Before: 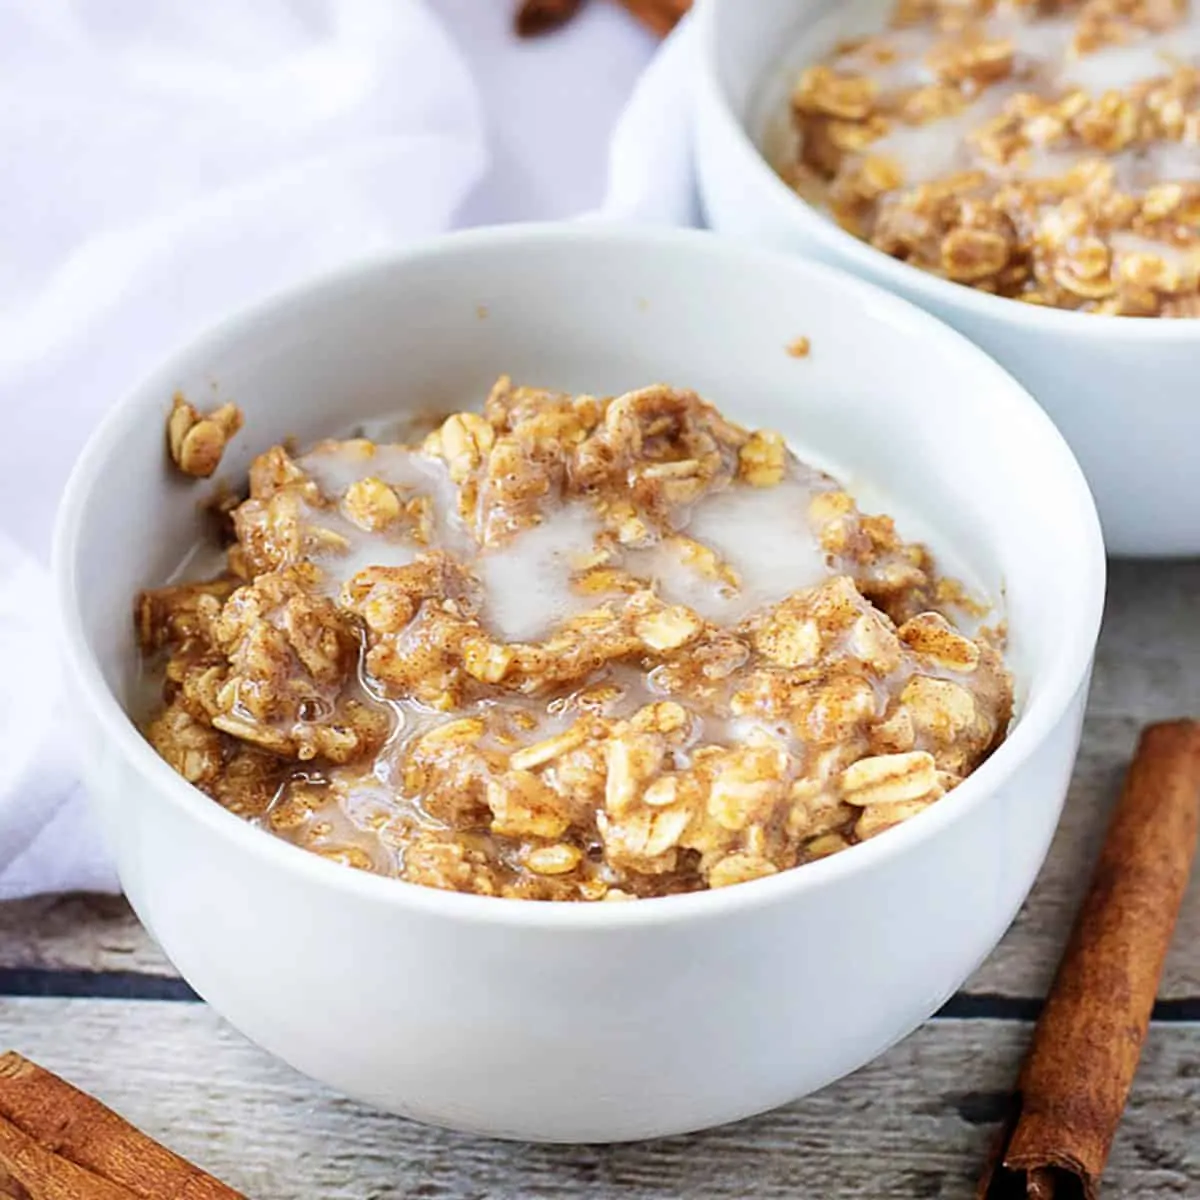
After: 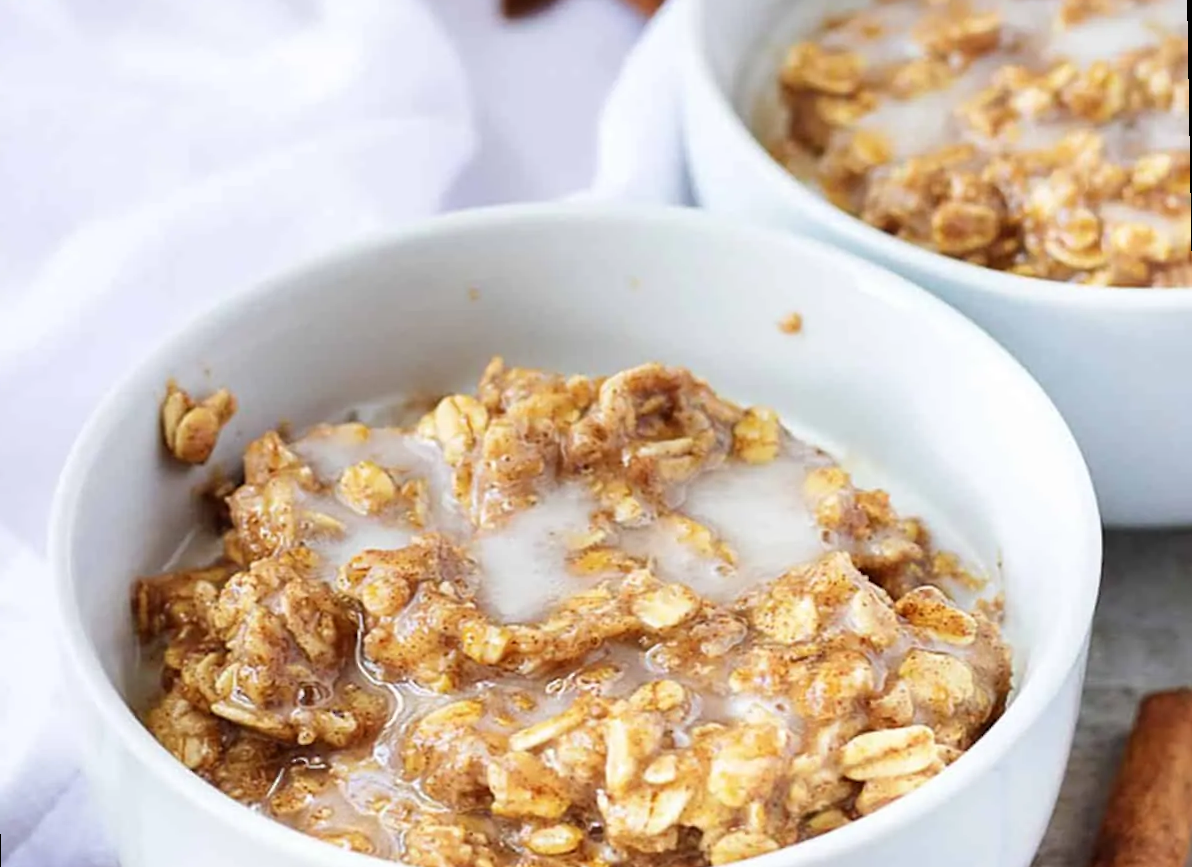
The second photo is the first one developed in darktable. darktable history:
rotate and perspective: rotation -1°, crop left 0.011, crop right 0.989, crop top 0.025, crop bottom 0.975
crop: bottom 24.967%
